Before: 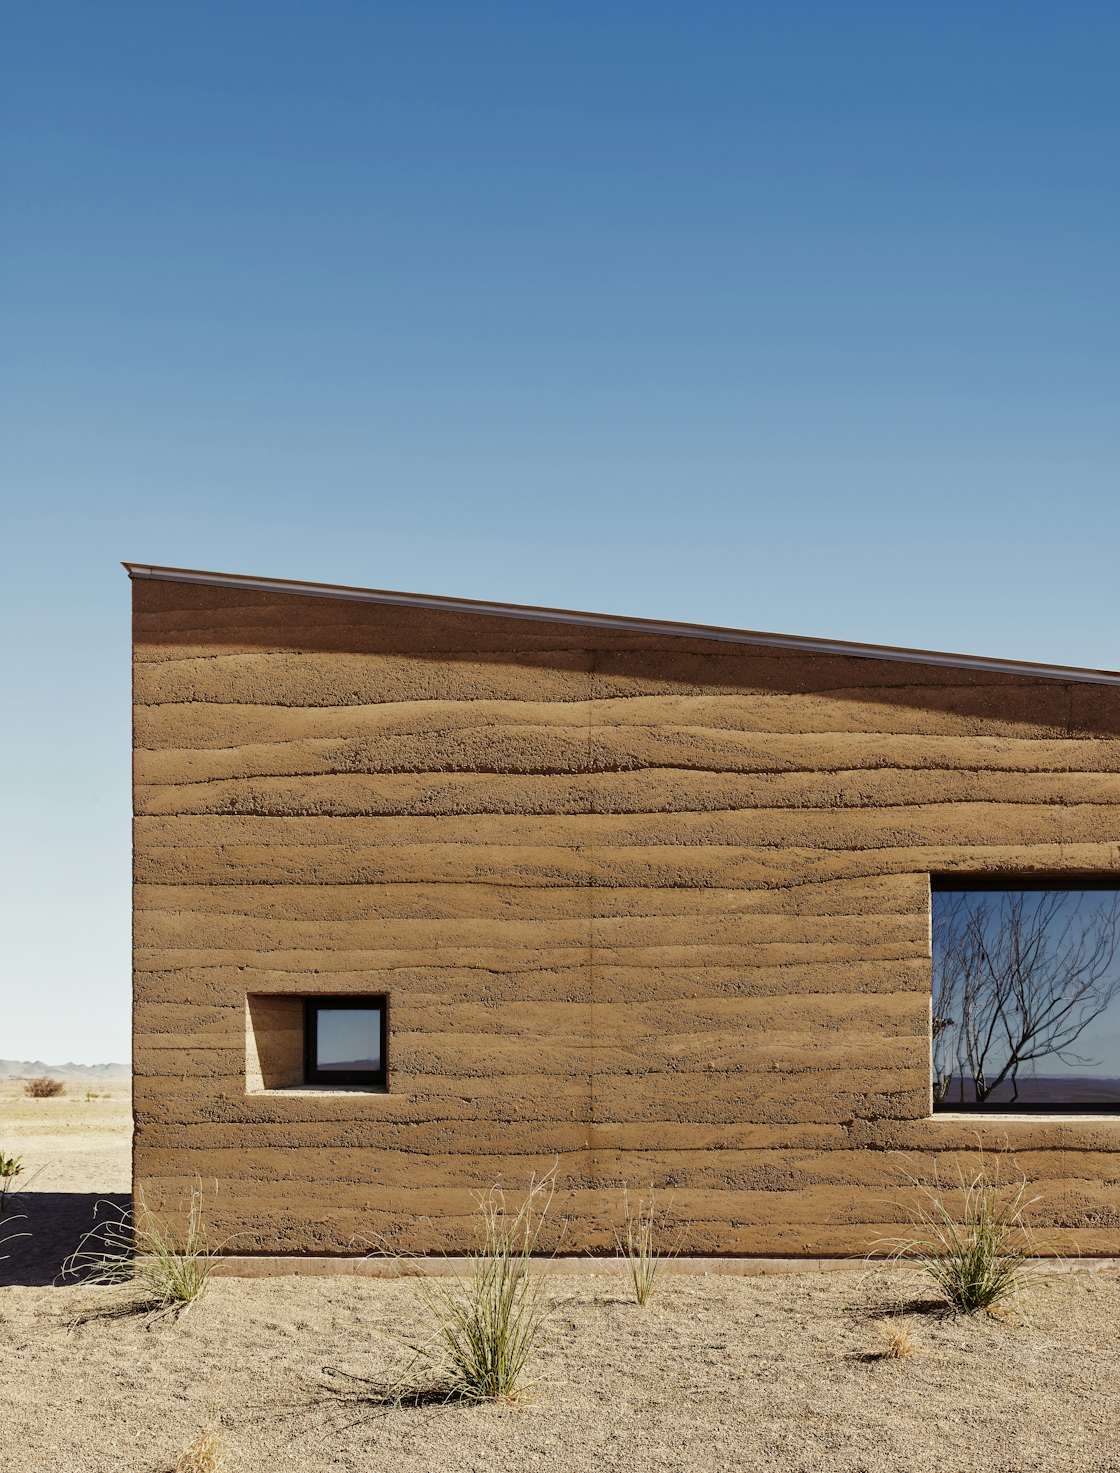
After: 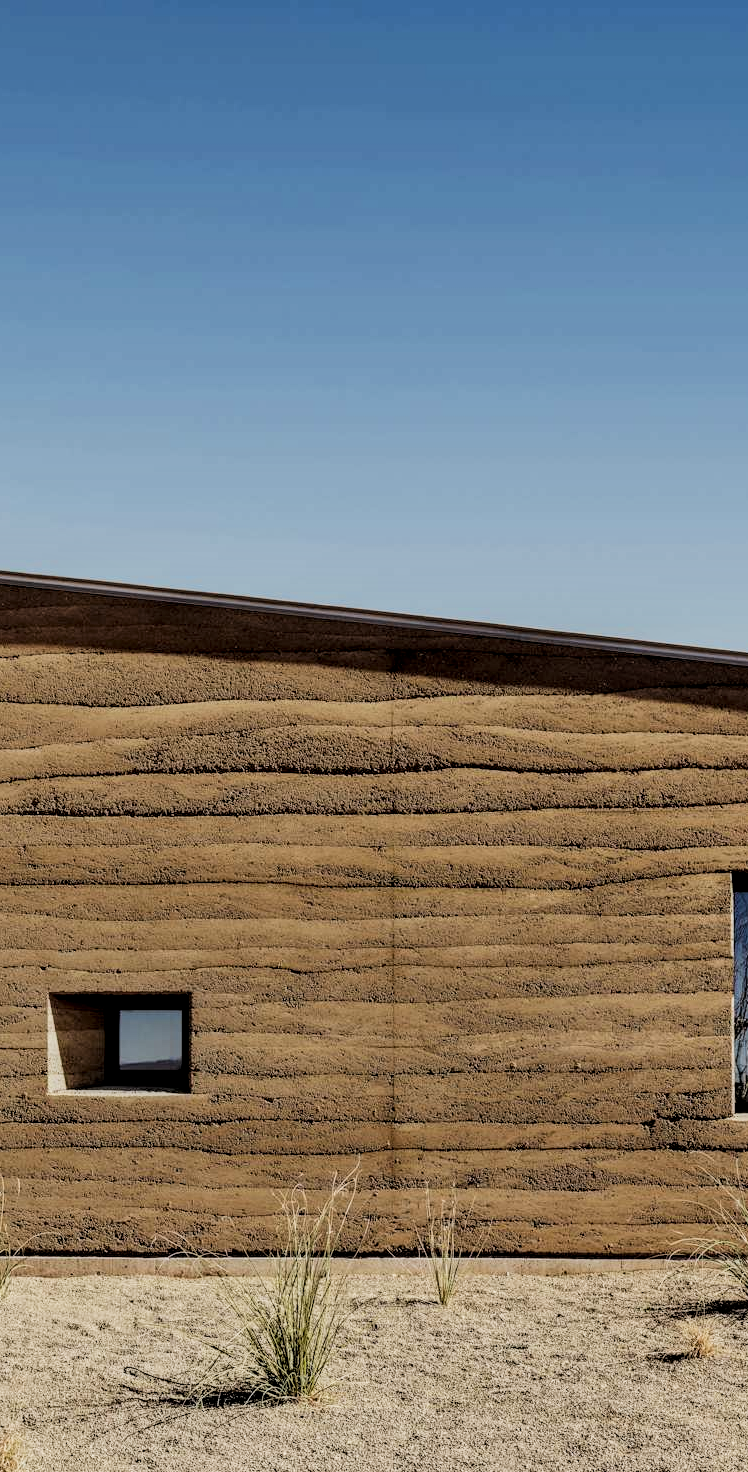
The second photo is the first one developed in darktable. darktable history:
local contrast: detail 130%
filmic rgb: black relative exposure -5 EV, hardness 2.88, contrast 1.3, highlights saturation mix -30%
levels: levels [0, 0.51, 1]
crop and rotate: left 17.732%, right 15.423%
